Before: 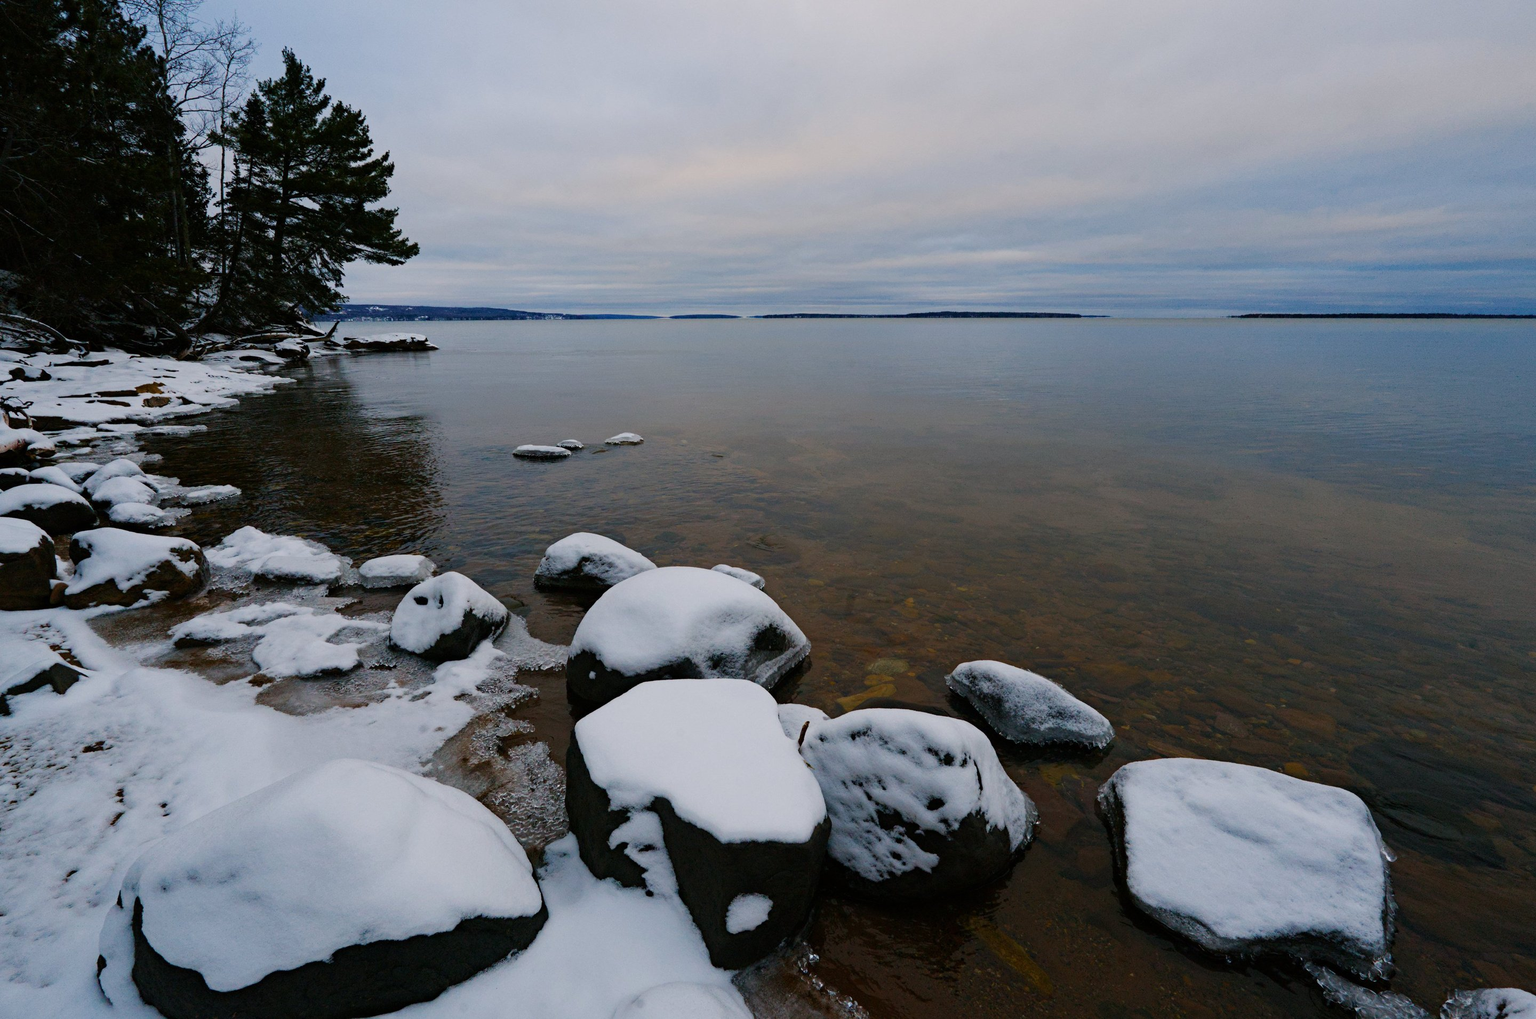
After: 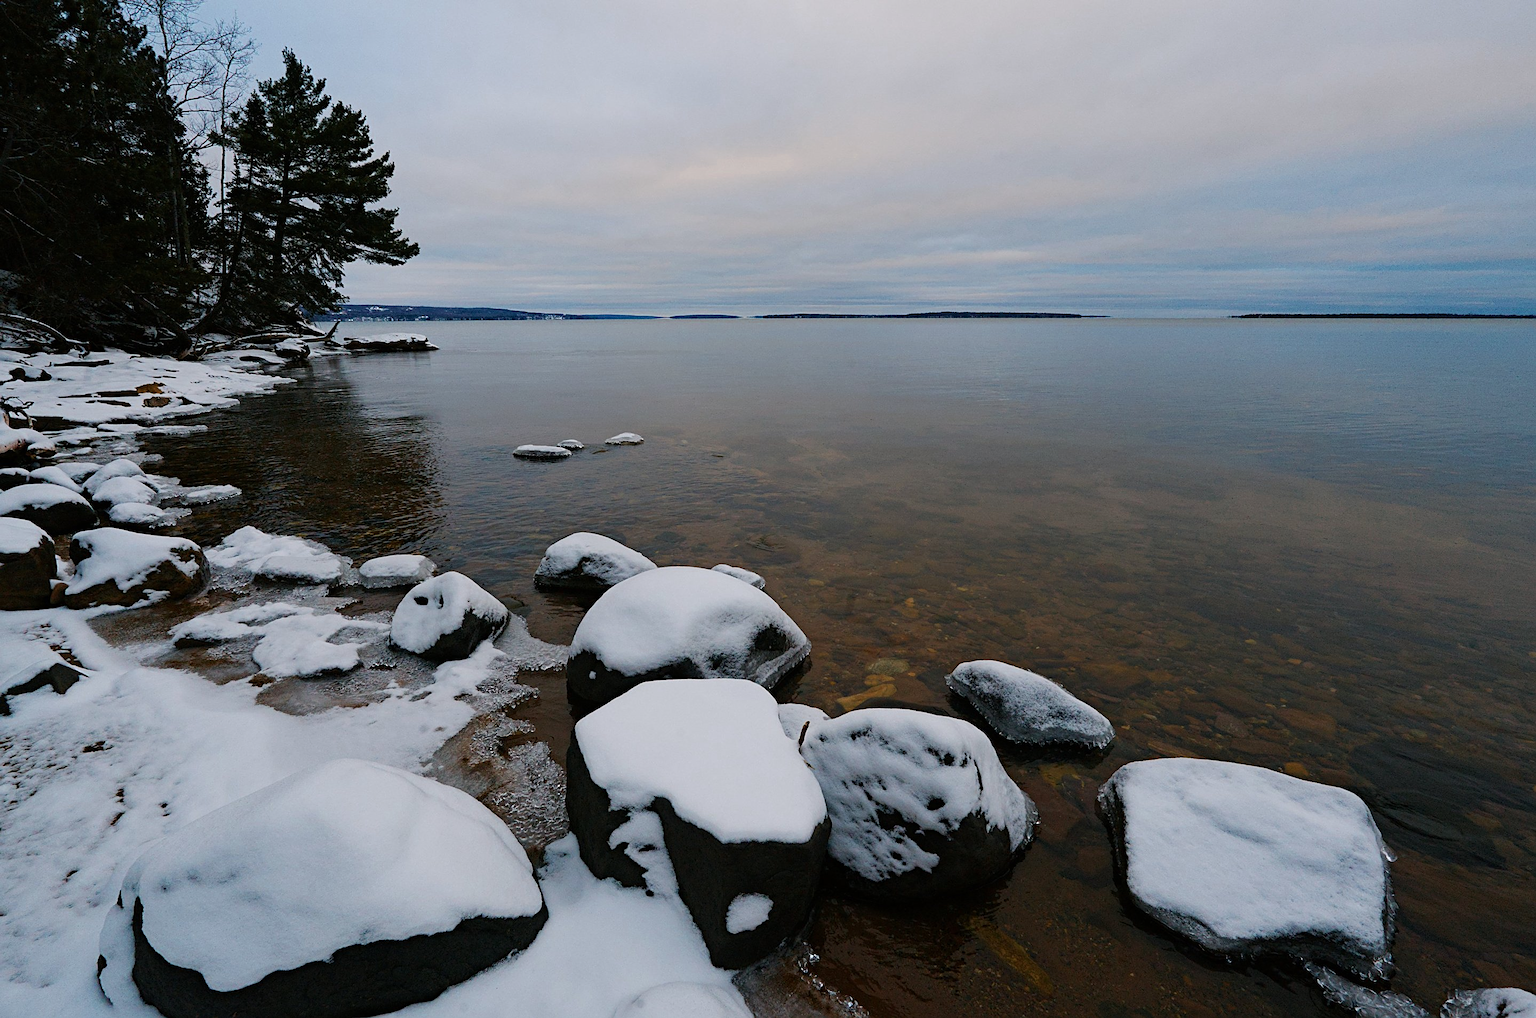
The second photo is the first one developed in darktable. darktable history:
sharpen: on, module defaults
color zones: curves: ch0 [(0.018, 0.548) (0.197, 0.654) (0.425, 0.447) (0.605, 0.658) (0.732, 0.579)]; ch1 [(0.105, 0.531) (0.224, 0.531) (0.386, 0.39) (0.618, 0.456) (0.732, 0.456) (0.956, 0.421)]; ch2 [(0.039, 0.583) (0.215, 0.465) (0.399, 0.544) (0.465, 0.548) (0.614, 0.447) (0.724, 0.43) (0.882, 0.623) (0.956, 0.632)]
